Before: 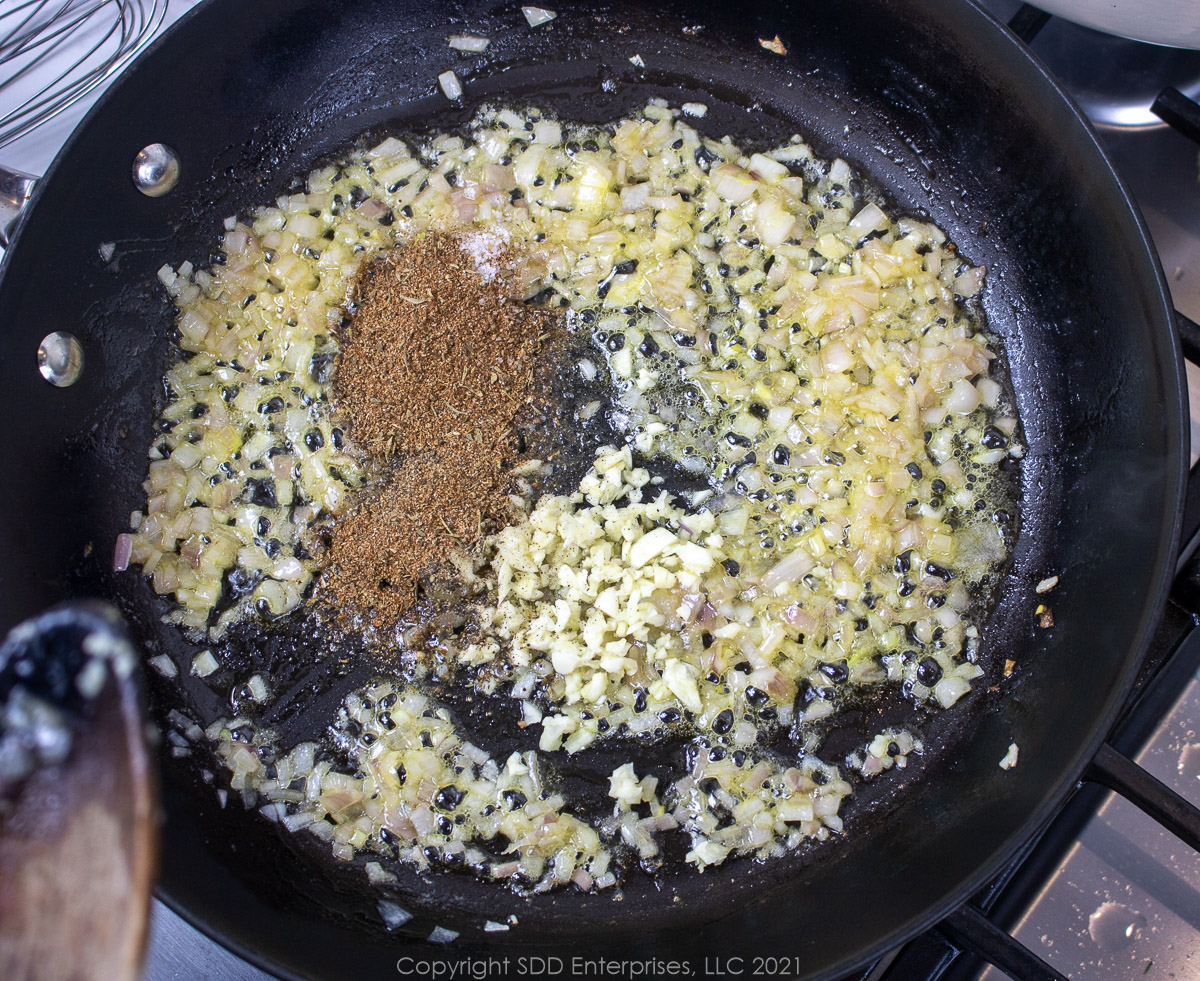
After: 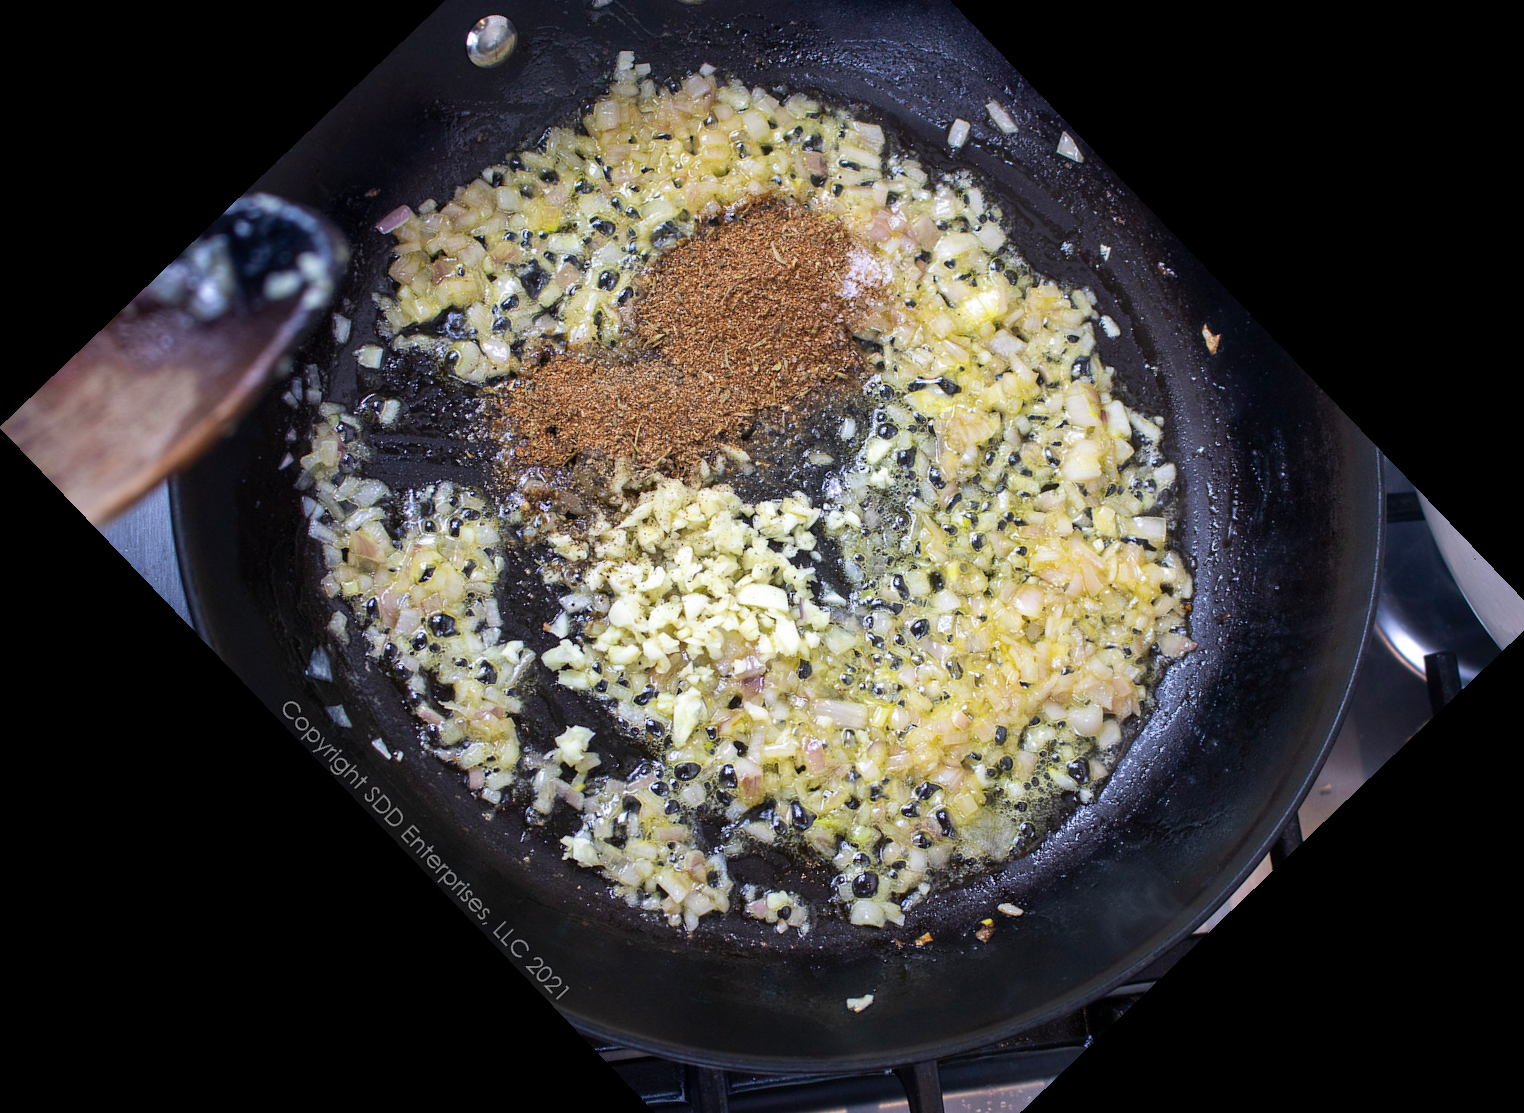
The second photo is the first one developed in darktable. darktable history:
crop and rotate: angle -46.26°, top 16.234%, right 0.912%, bottom 11.704%
white balance: red 1, blue 1
